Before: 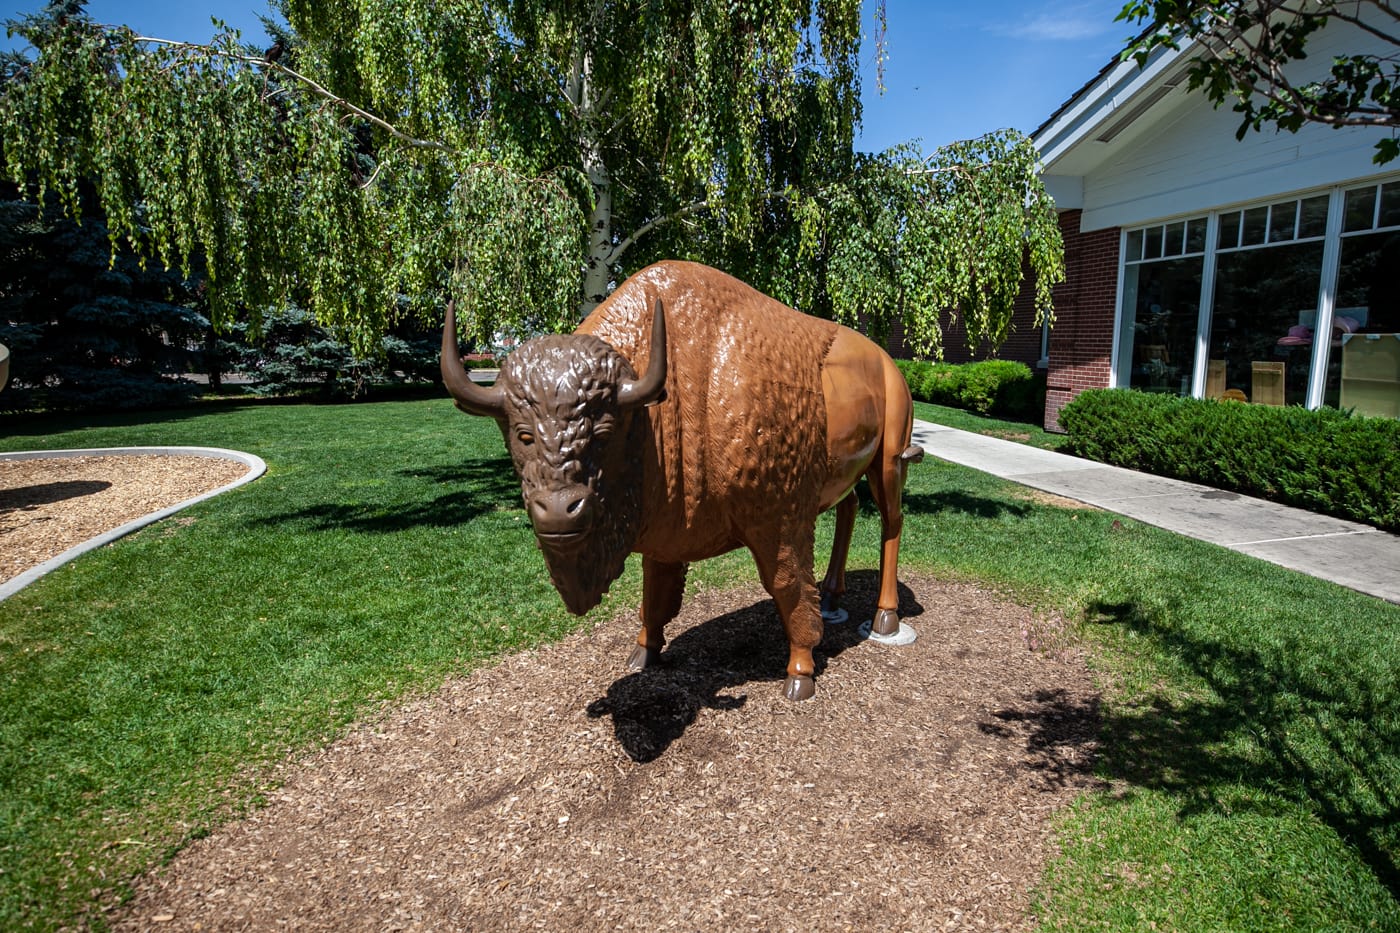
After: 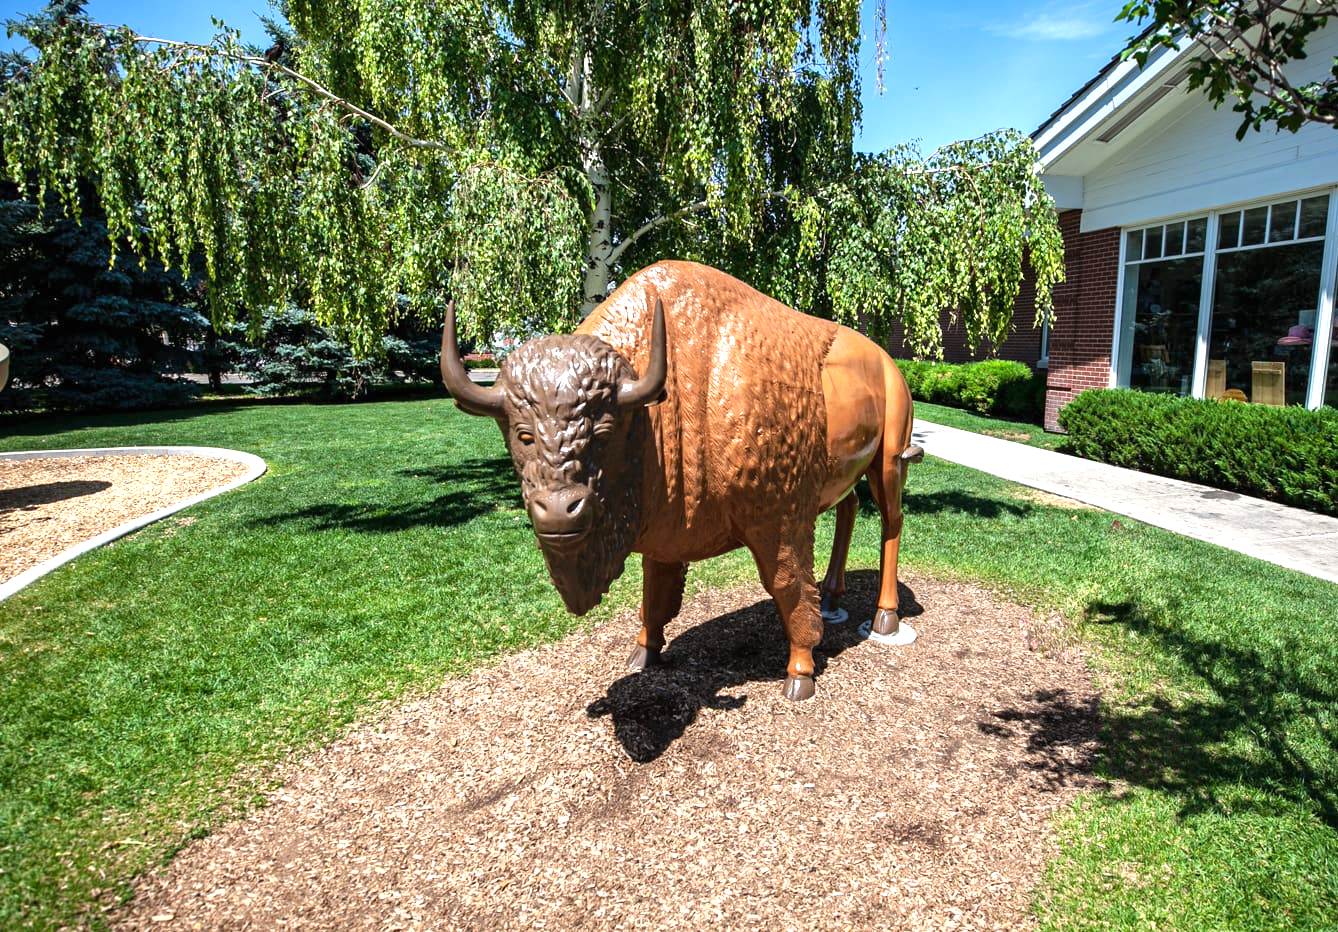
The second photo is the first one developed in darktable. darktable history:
exposure: black level correction 0, exposure 1 EV, compensate highlight preservation false
shadows and highlights: shadows 29.77, highlights -30.37, low approximation 0.01, soften with gaussian
crop: right 4.388%, bottom 0.044%
